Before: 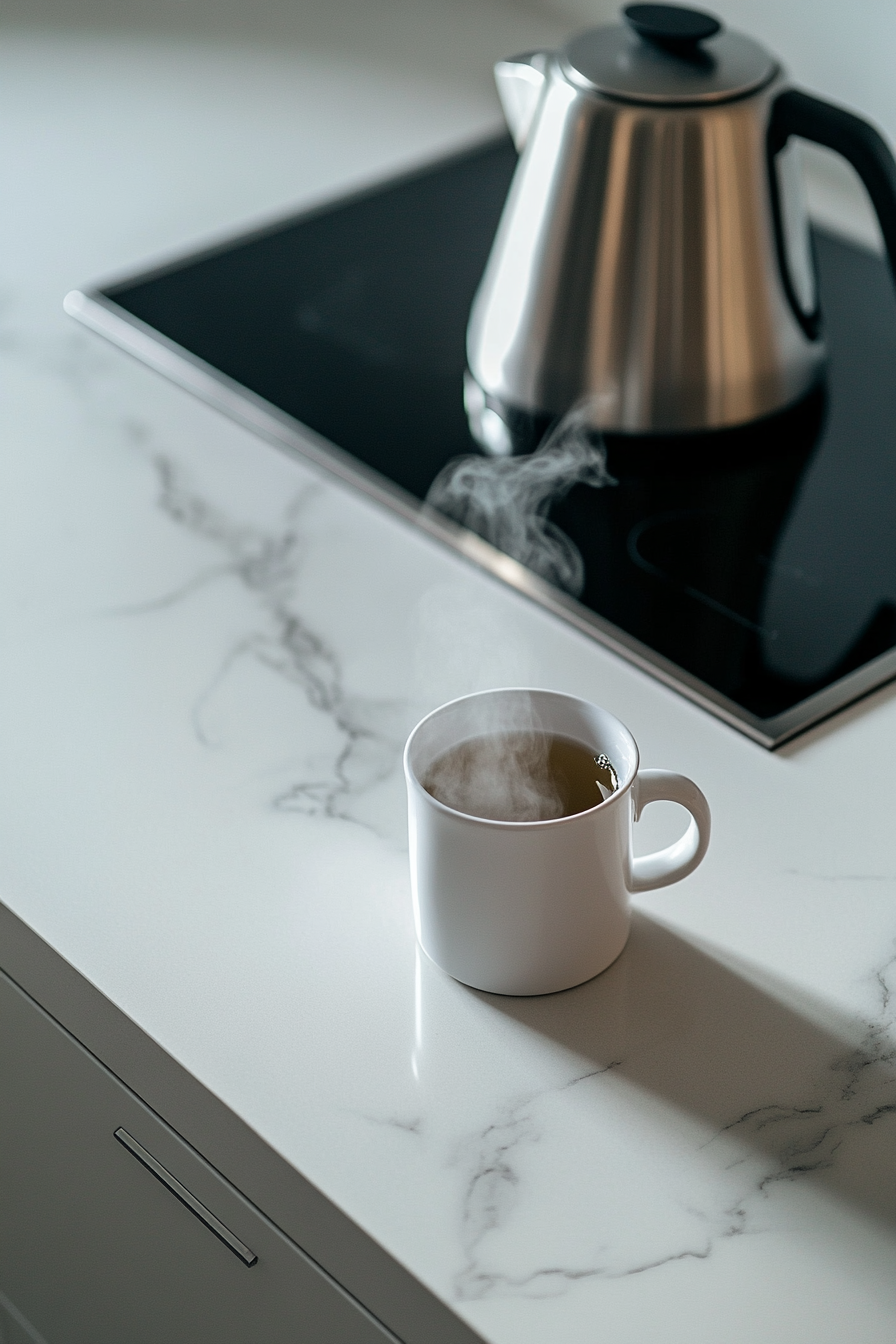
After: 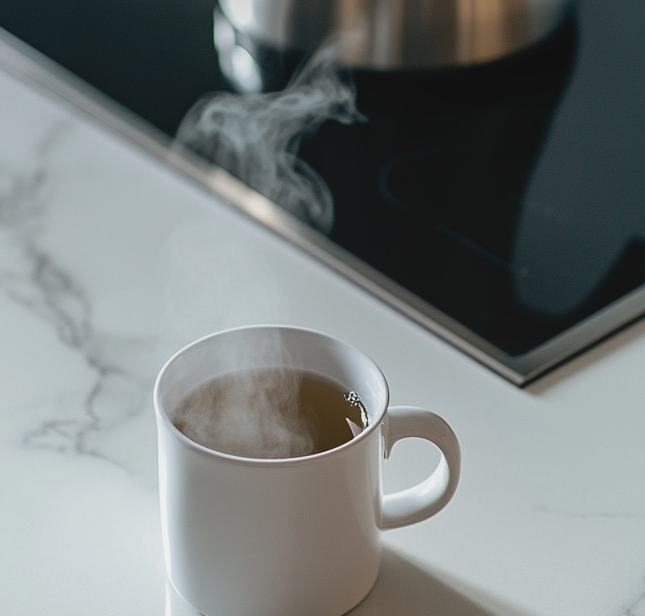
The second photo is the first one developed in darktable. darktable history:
crop and rotate: left 27.938%, top 27.046%, bottom 27.046%
local contrast: highlights 68%, shadows 68%, detail 82%, midtone range 0.325
